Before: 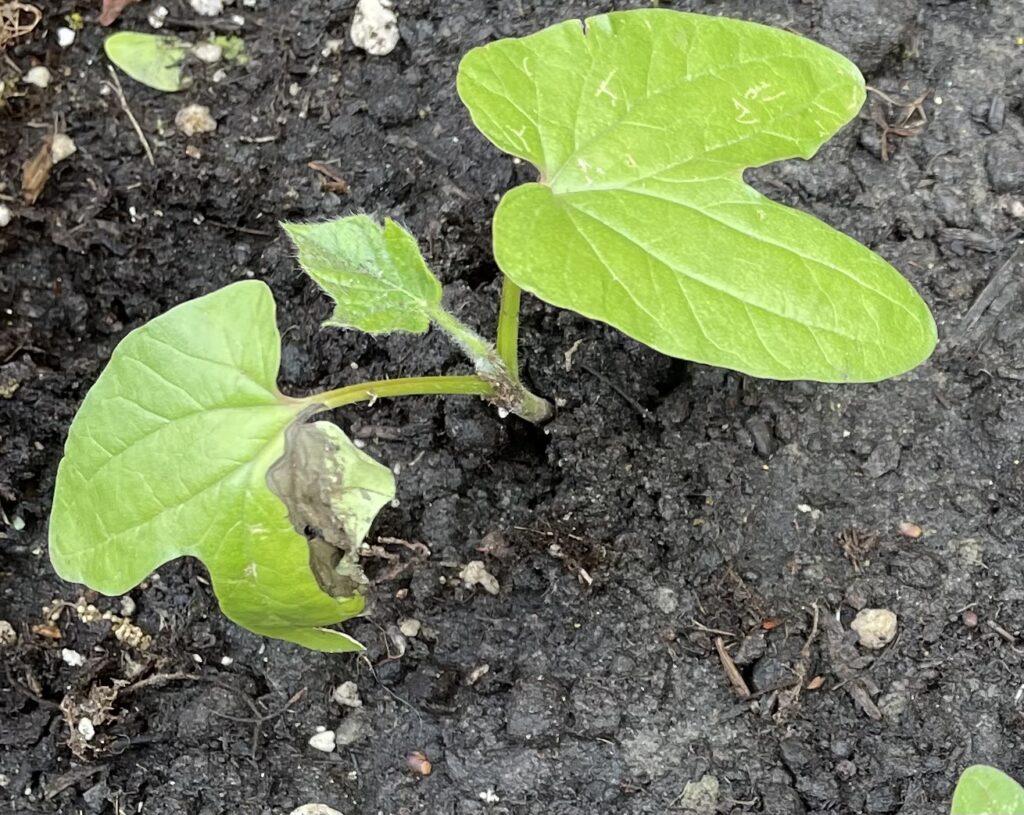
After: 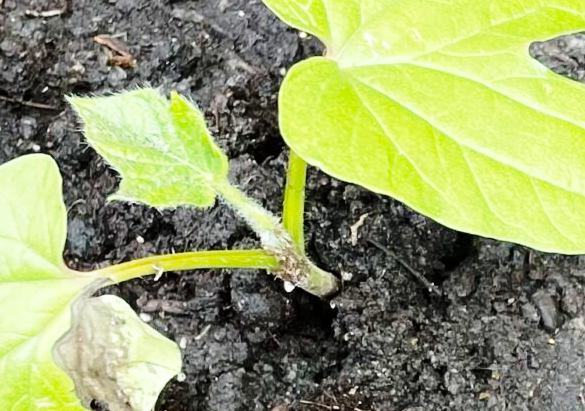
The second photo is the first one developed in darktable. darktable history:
base curve: curves: ch0 [(0, 0) (0.028, 0.03) (0.121, 0.232) (0.46, 0.748) (0.859, 0.968) (1, 1)], preserve colors none
crop: left 20.932%, top 15.471%, right 21.848%, bottom 34.081%
